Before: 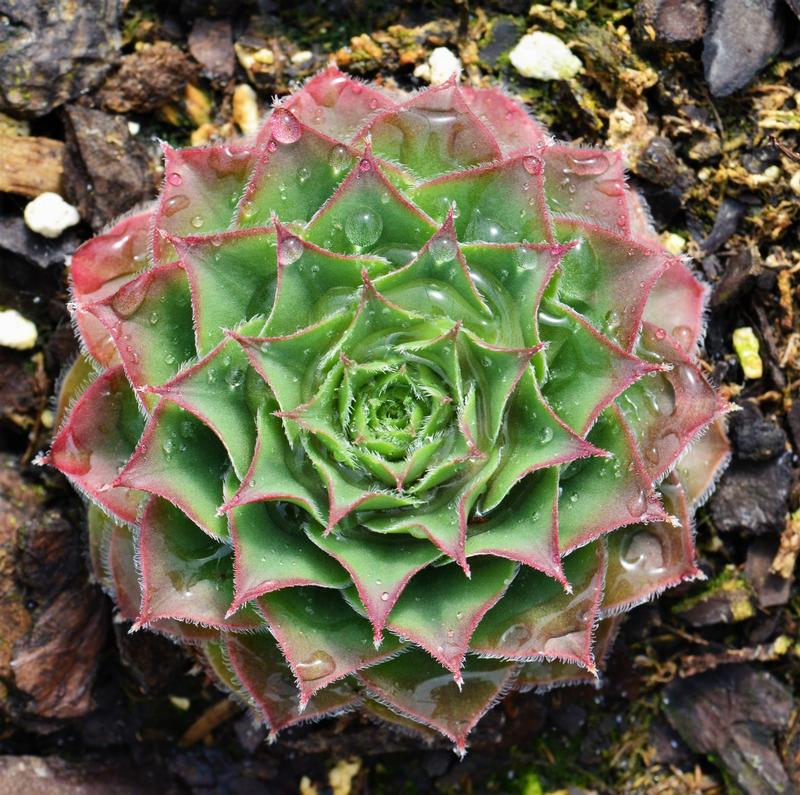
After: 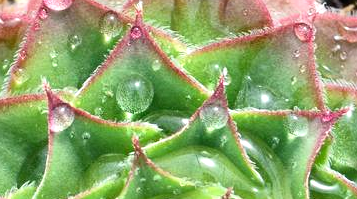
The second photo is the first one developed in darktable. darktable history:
color zones: mix -62.47%
exposure: exposure 0.4 EV, compensate highlight preservation false
crop: left 28.64%, top 16.832%, right 26.637%, bottom 58.055%
local contrast: mode bilateral grid, contrast 20, coarseness 50, detail 161%, midtone range 0.2
